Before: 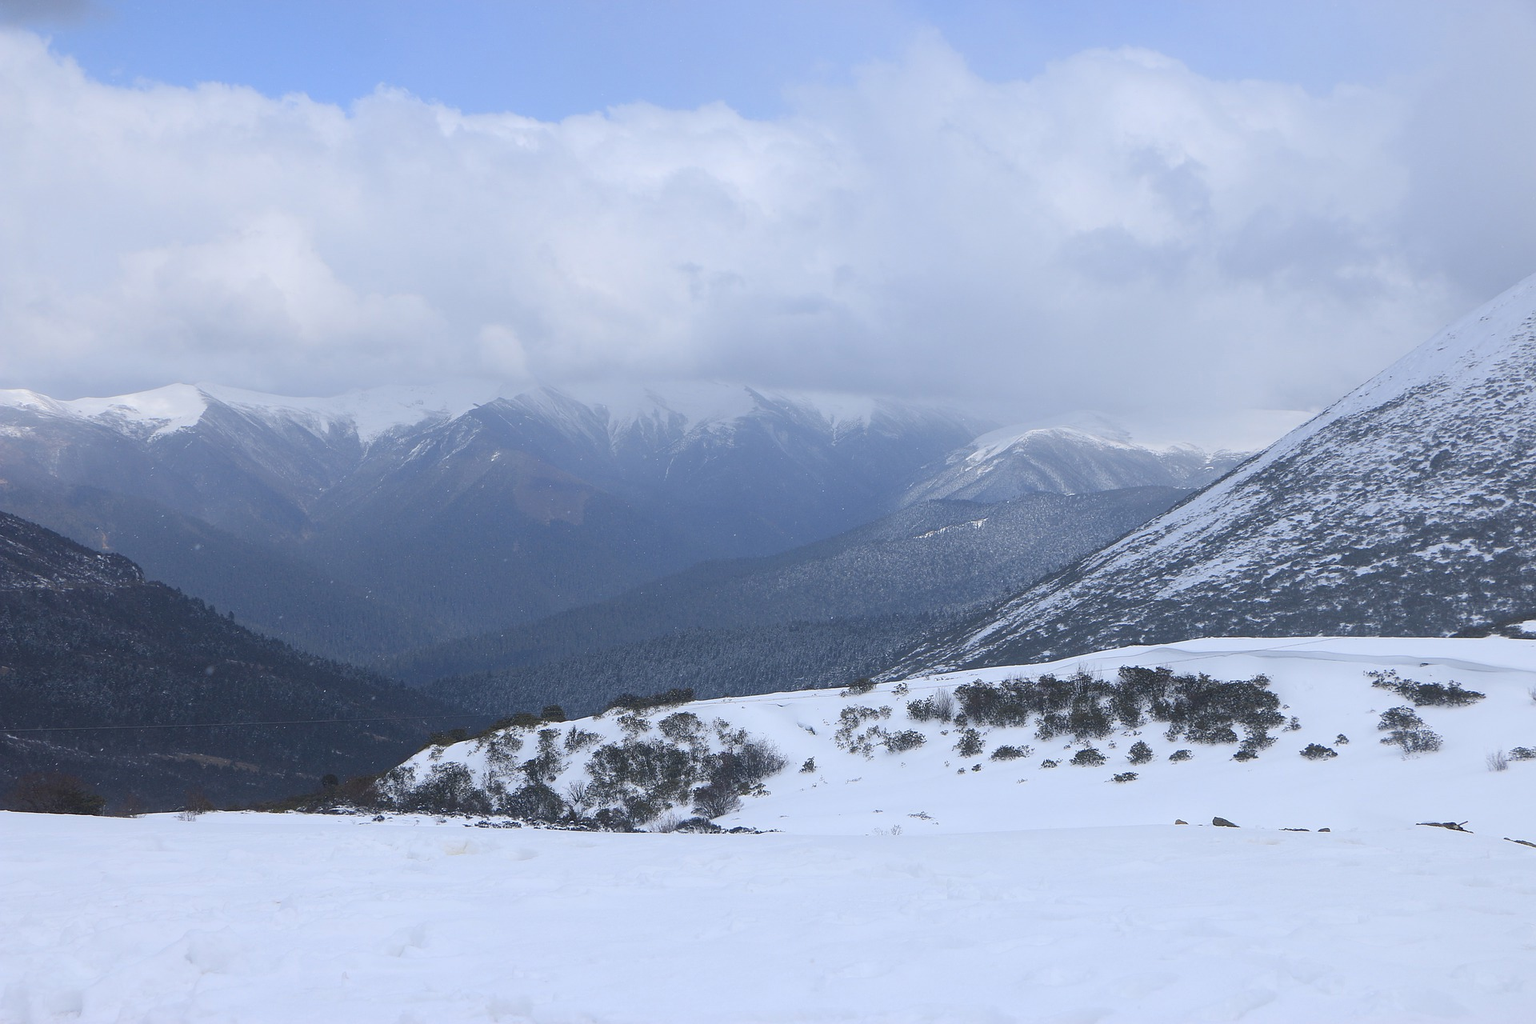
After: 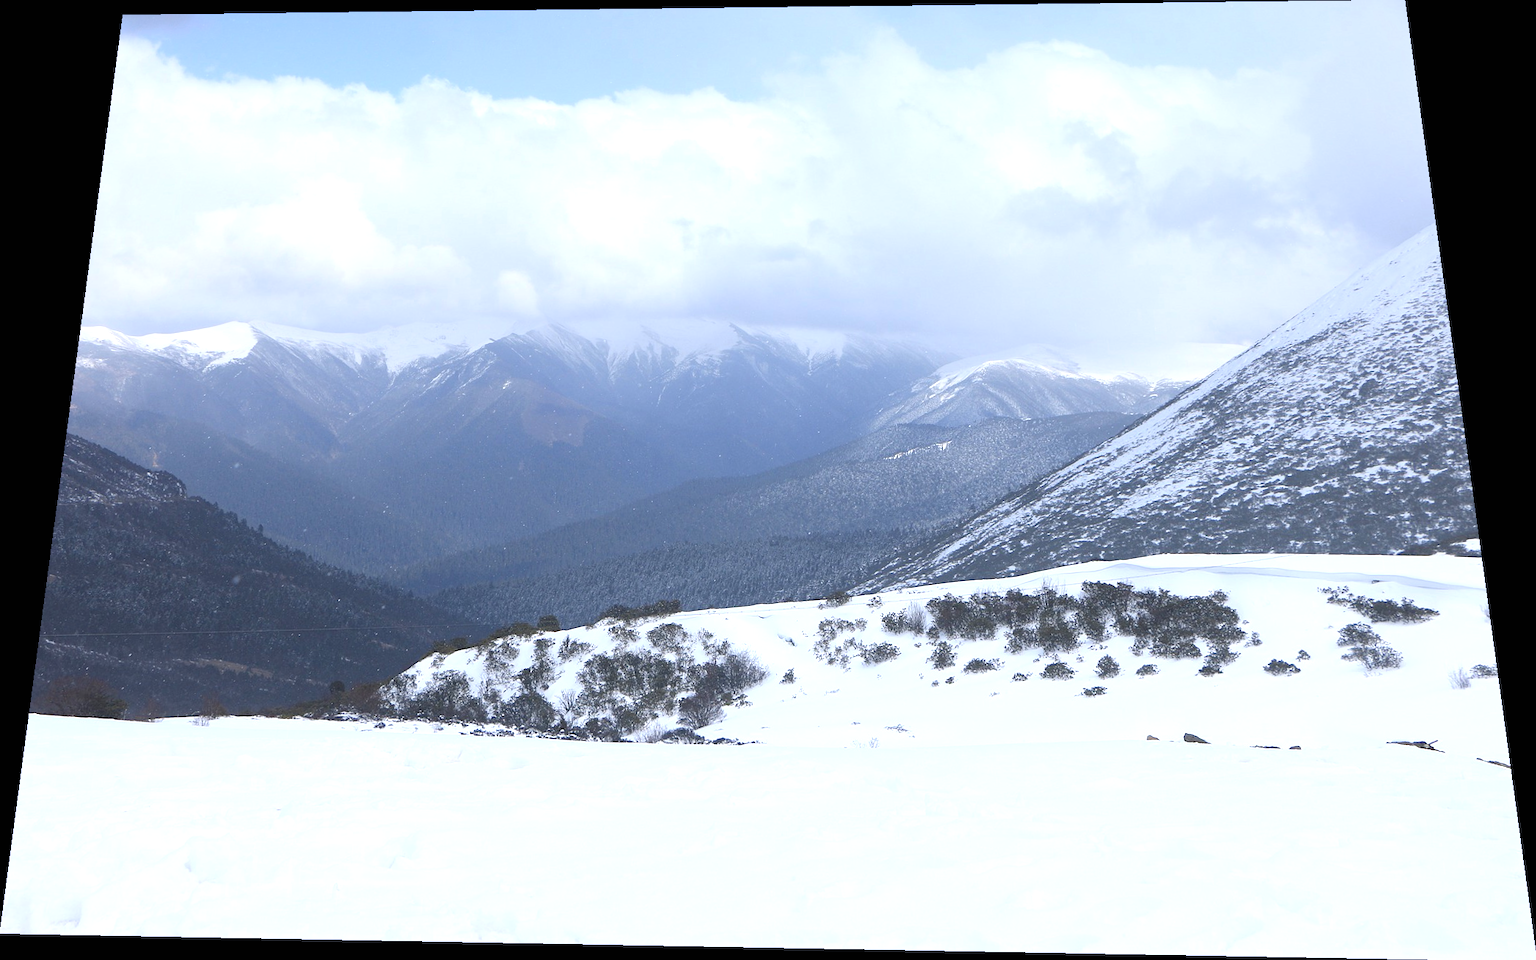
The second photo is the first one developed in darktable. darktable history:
rotate and perspective: rotation 0.128°, lens shift (vertical) -0.181, lens shift (horizontal) -0.044, shear 0.001, automatic cropping off
exposure: black level correction 0, exposure 0.7 EV, compensate exposure bias true, compensate highlight preservation false
